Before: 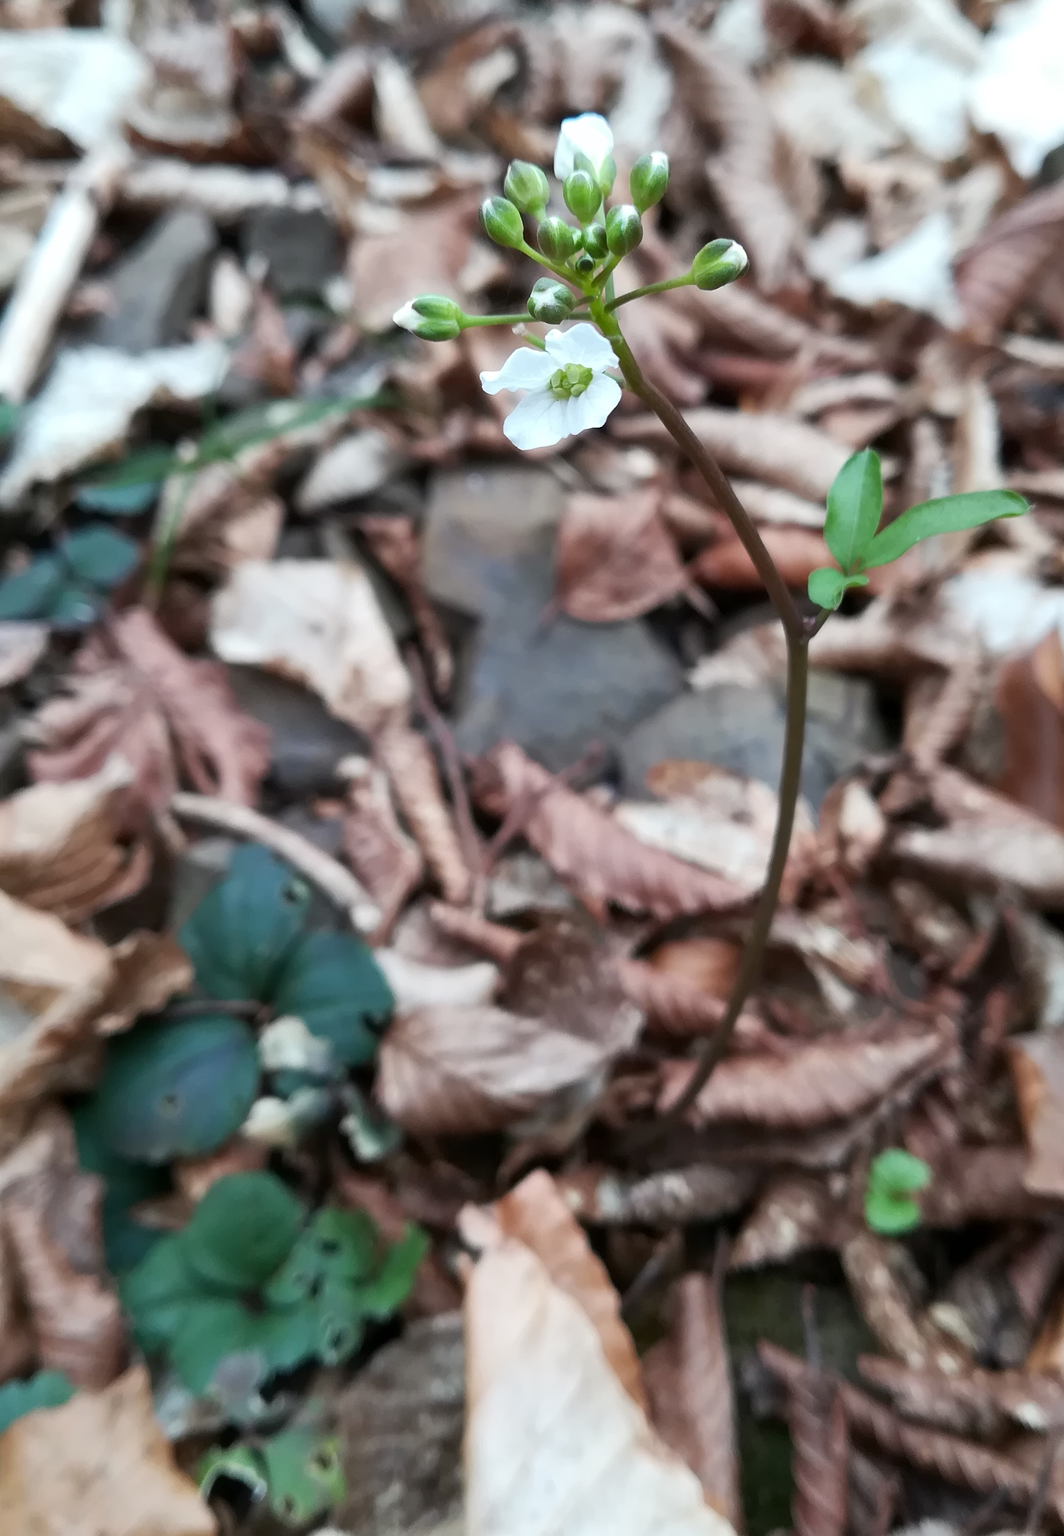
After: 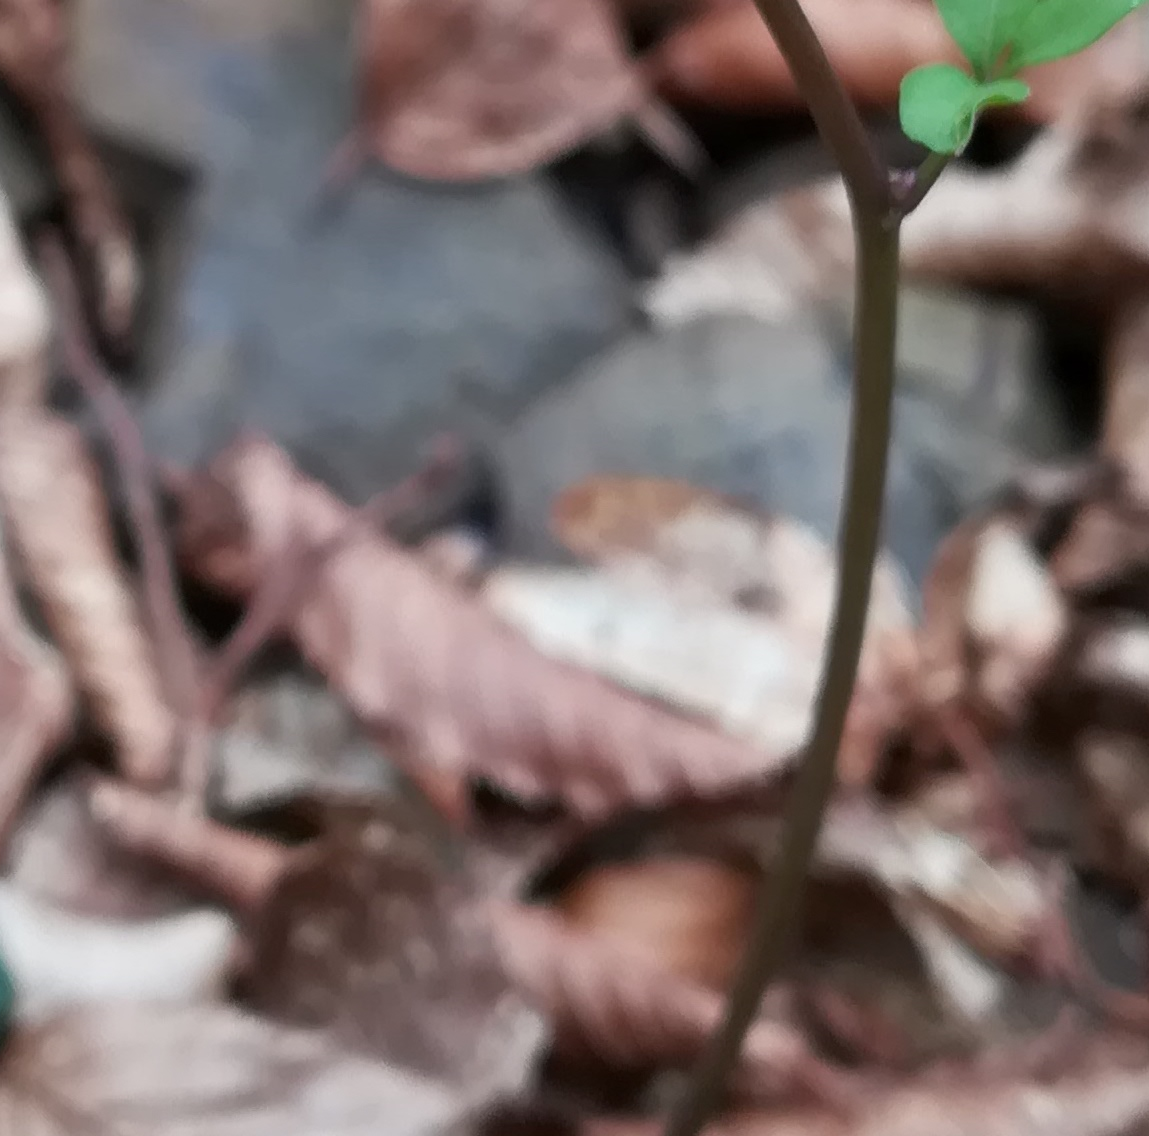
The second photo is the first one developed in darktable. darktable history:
crop: left 36.52%, top 35.032%, right 13.052%, bottom 30.448%
